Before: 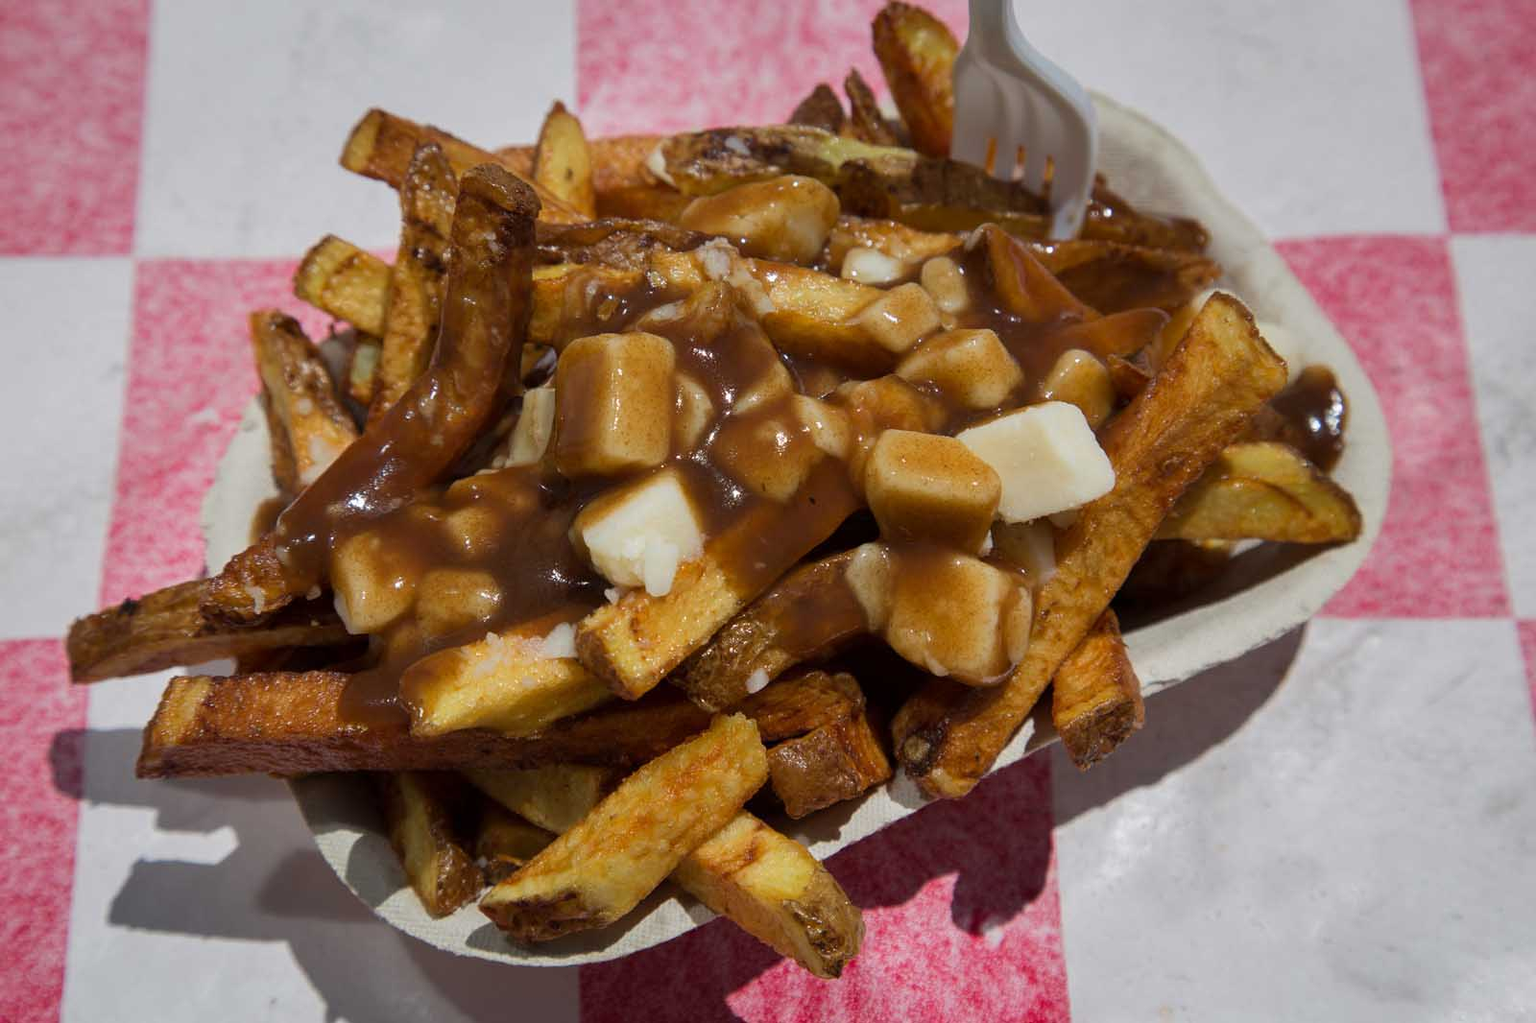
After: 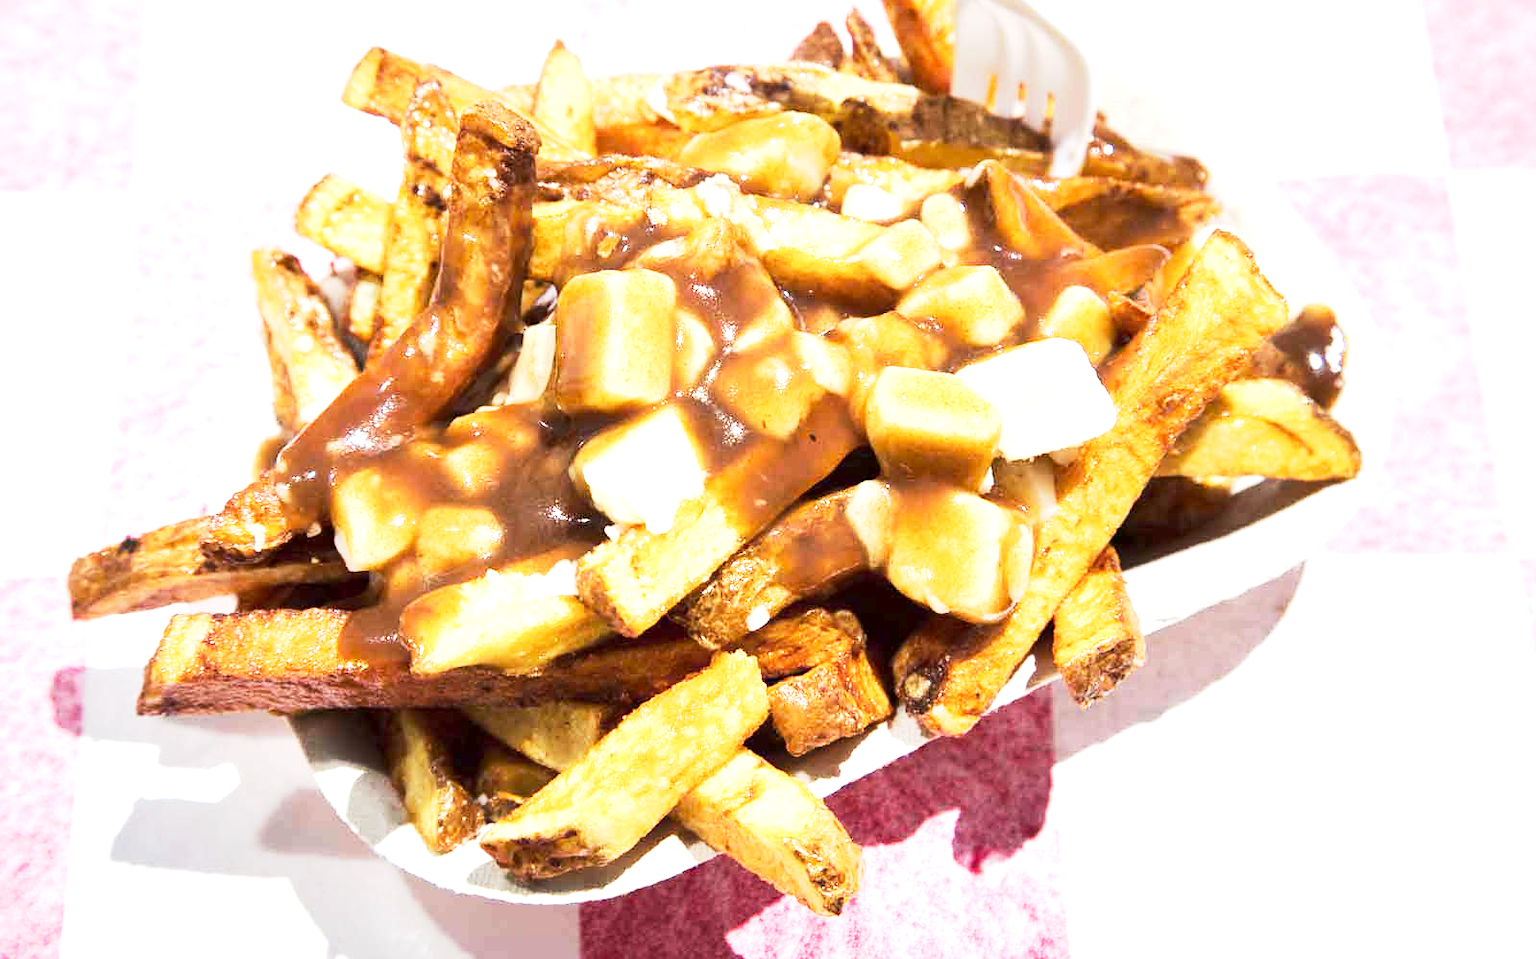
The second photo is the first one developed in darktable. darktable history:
tone equalizer: -8 EV -0.758 EV, -7 EV -0.72 EV, -6 EV -0.597 EV, -5 EV -0.424 EV, -3 EV 0.403 EV, -2 EV 0.6 EV, -1 EV 0.697 EV, +0 EV 0.729 EV, edges refinement/feathering 500, mask exposure compensation -1.57 EV, preserve details no
crop and rotate: top 6.245%
exposure: exposure 2.043 EV, compensate exposure bias true, compensate highlight preservation false
base curve: curves: ch0 [(0, 0) (0.088, 0.125) (0.176, 0.251) (0.354, 0.501) (0.613, 0.749) (1, 0.877)], preserve colors none
